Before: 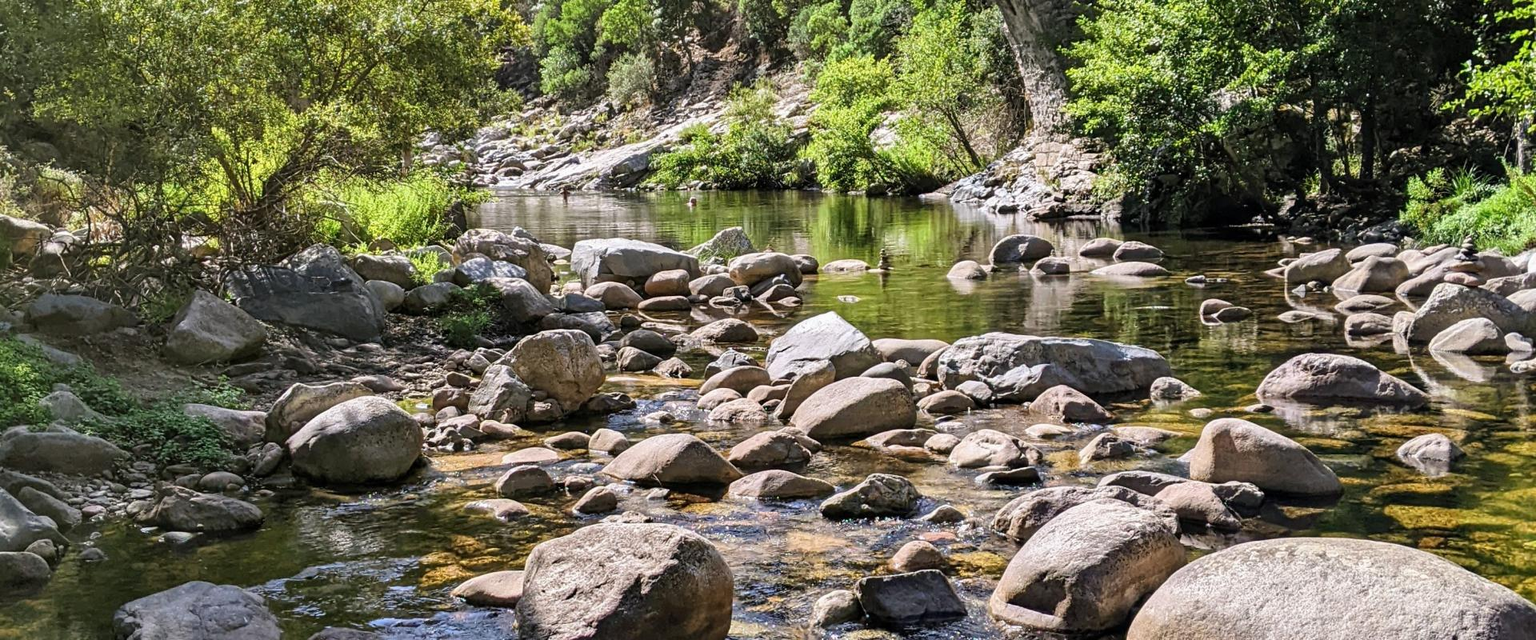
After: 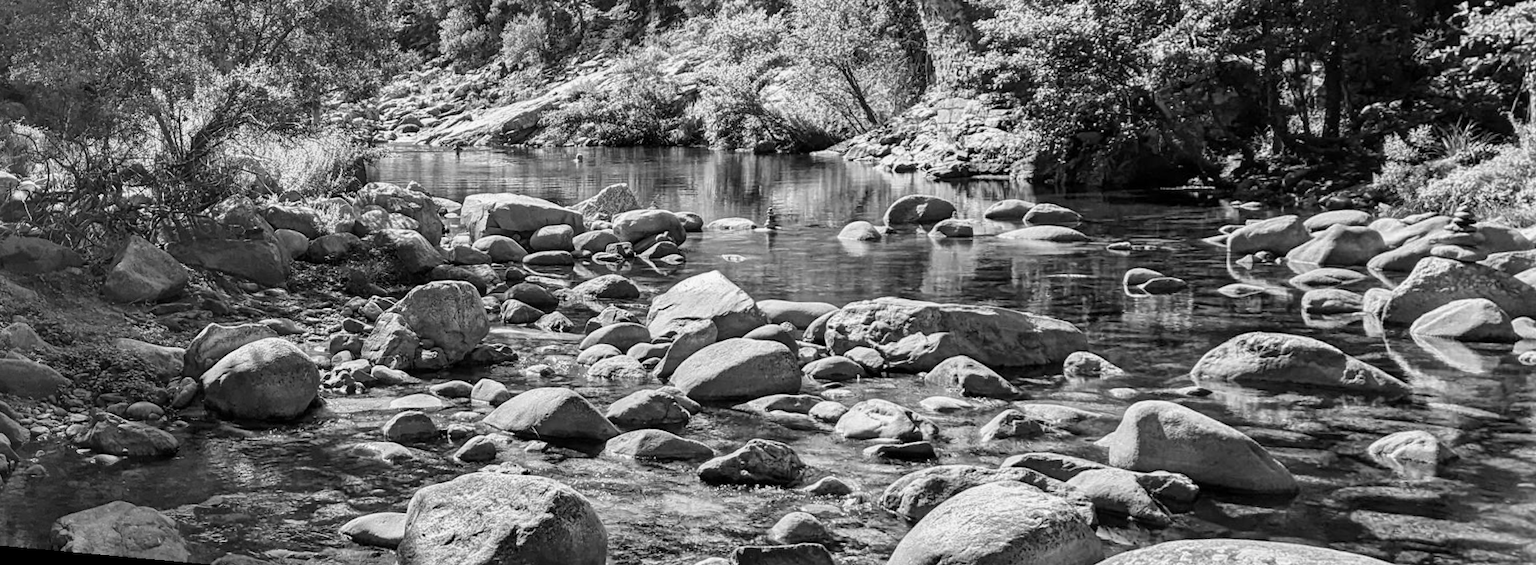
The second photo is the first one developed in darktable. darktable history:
rotate and perspective: rotation 1.69°, lens shift (vertical) -0.023, lens shift (horizontal) -0.291, crop left 0.025, crop right 0.988, crop top 0.092, crop bottom 0.842
velvia: on, module defaults
monochrome: a 32, b 64, size 2.3
